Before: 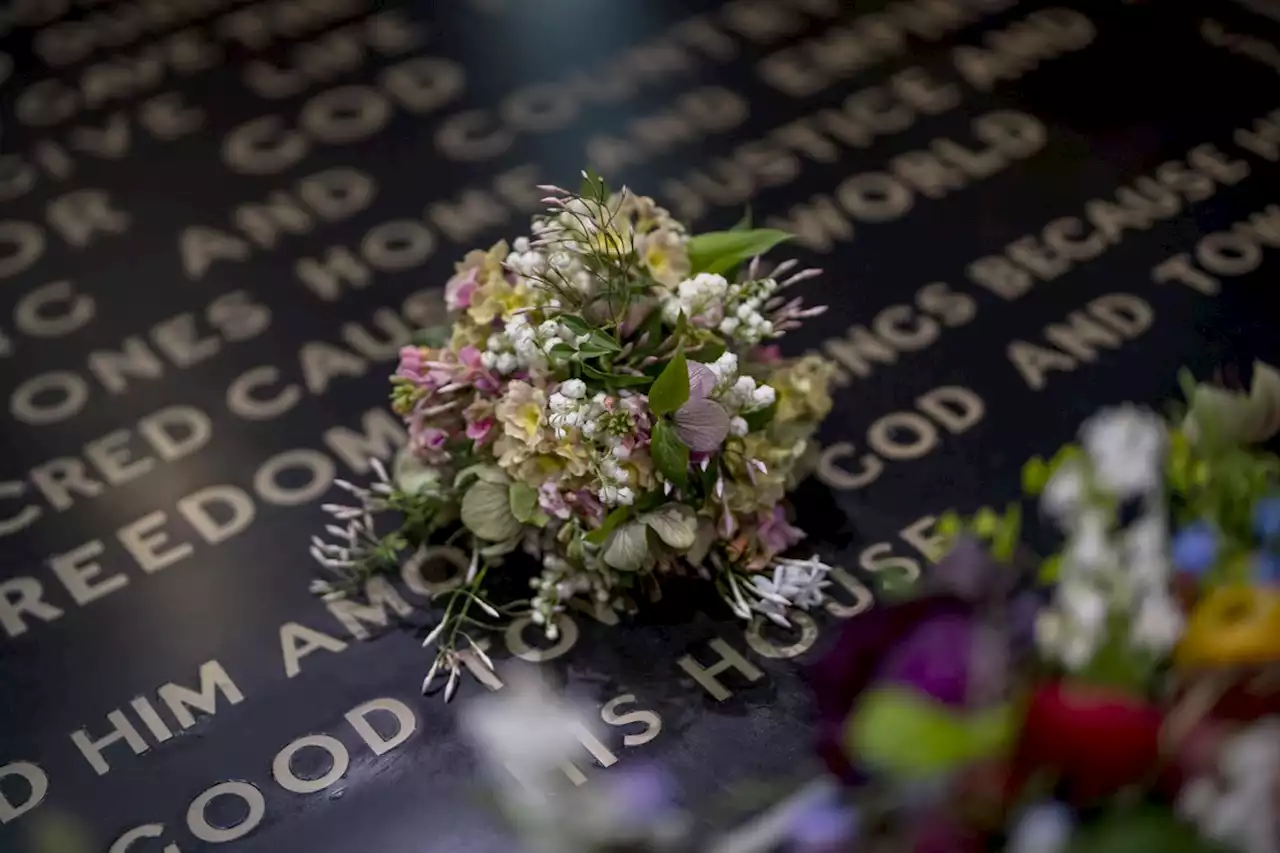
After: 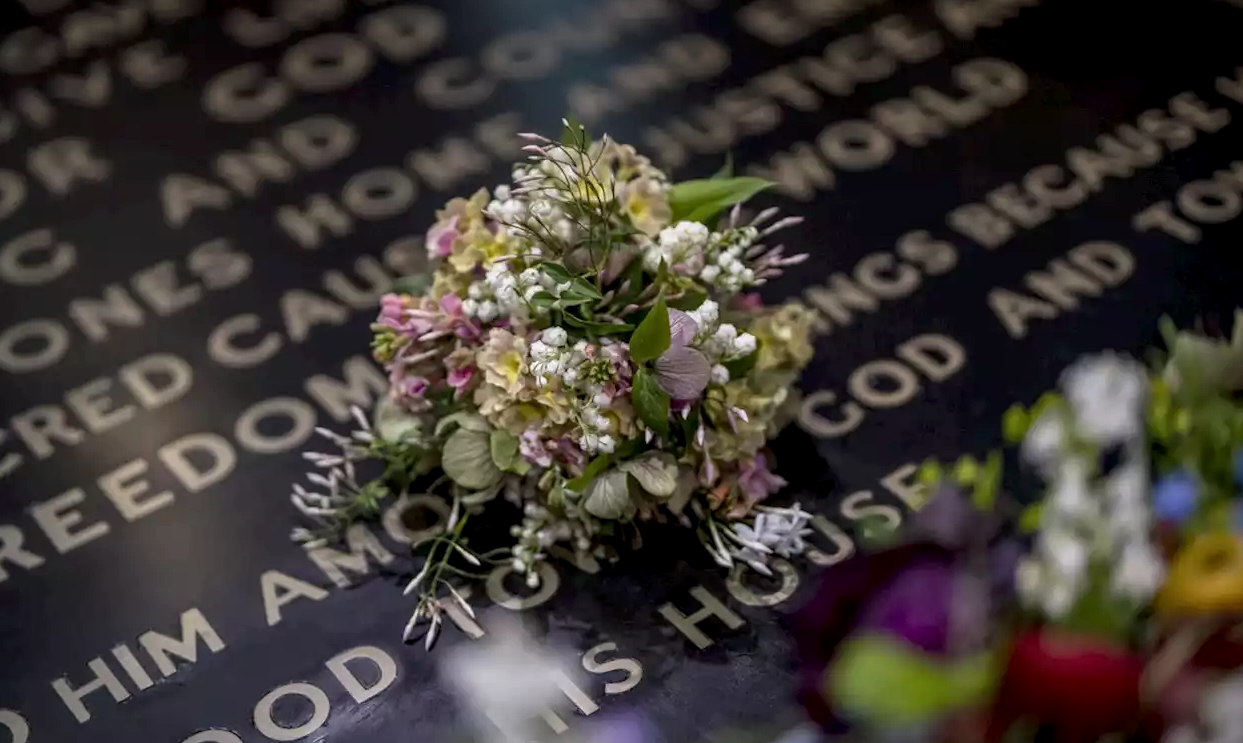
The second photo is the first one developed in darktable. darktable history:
crop: left 1.507%, top 6.147%, right 1.379%, bottom 6.637%
local contrast: on, module defaults
